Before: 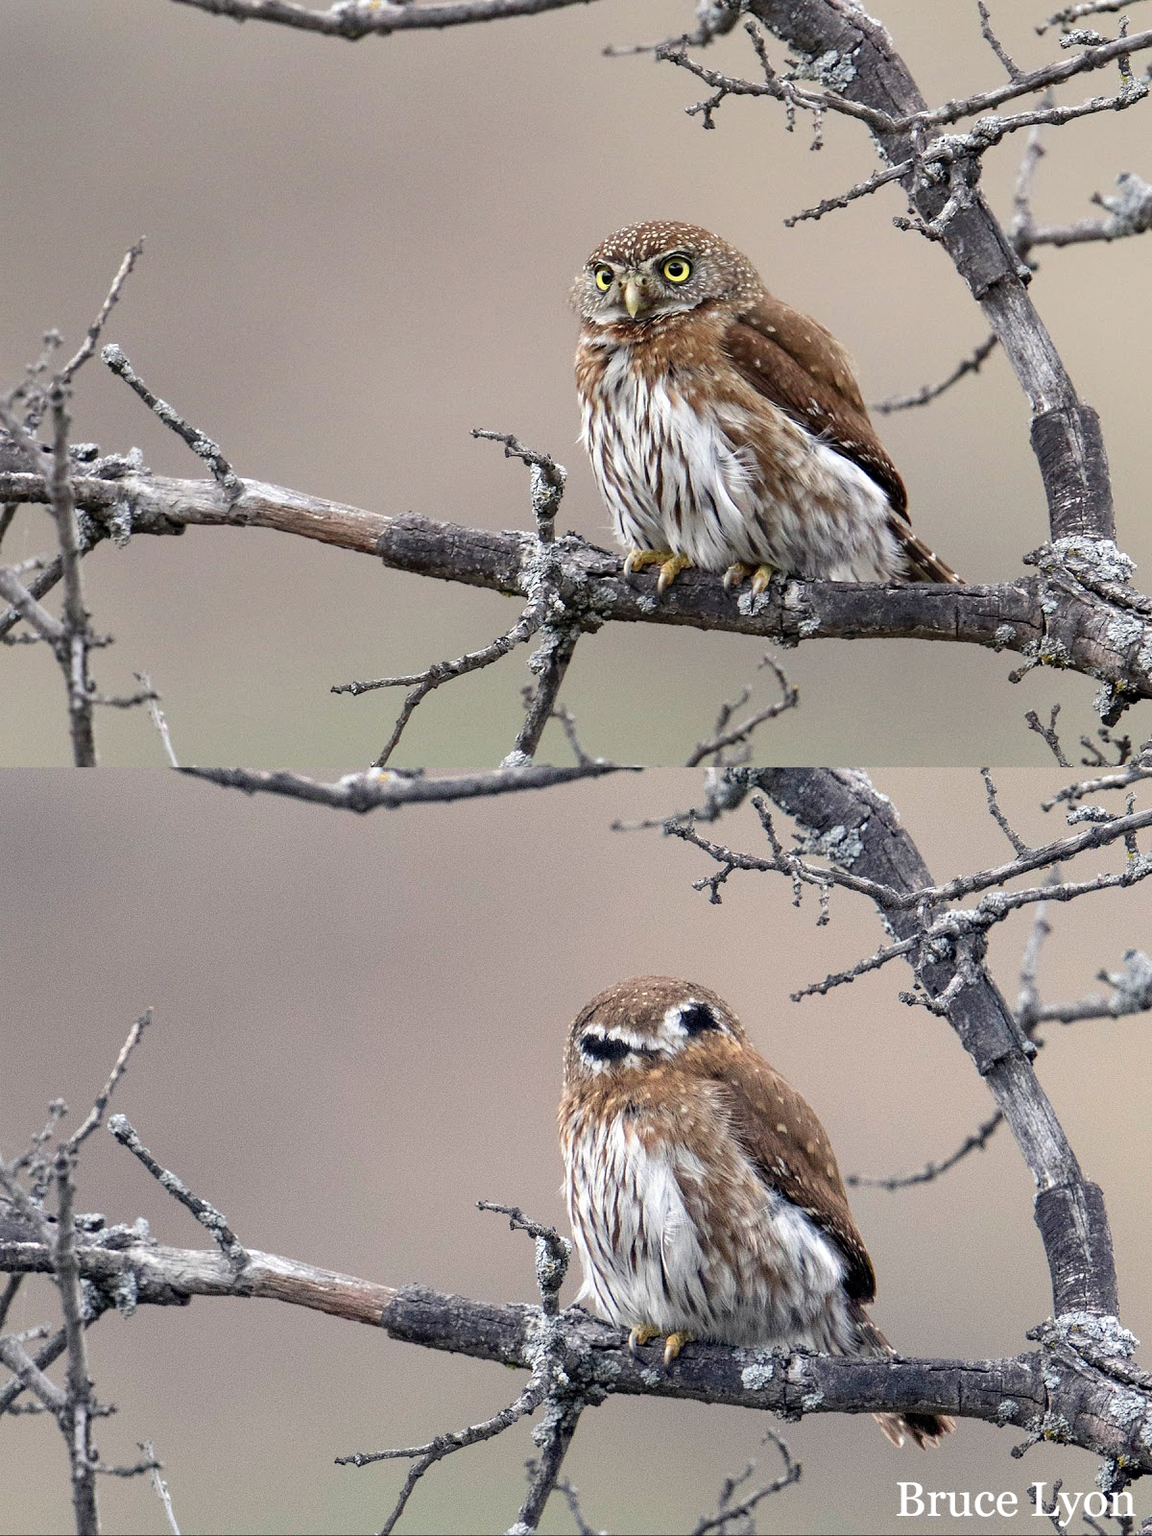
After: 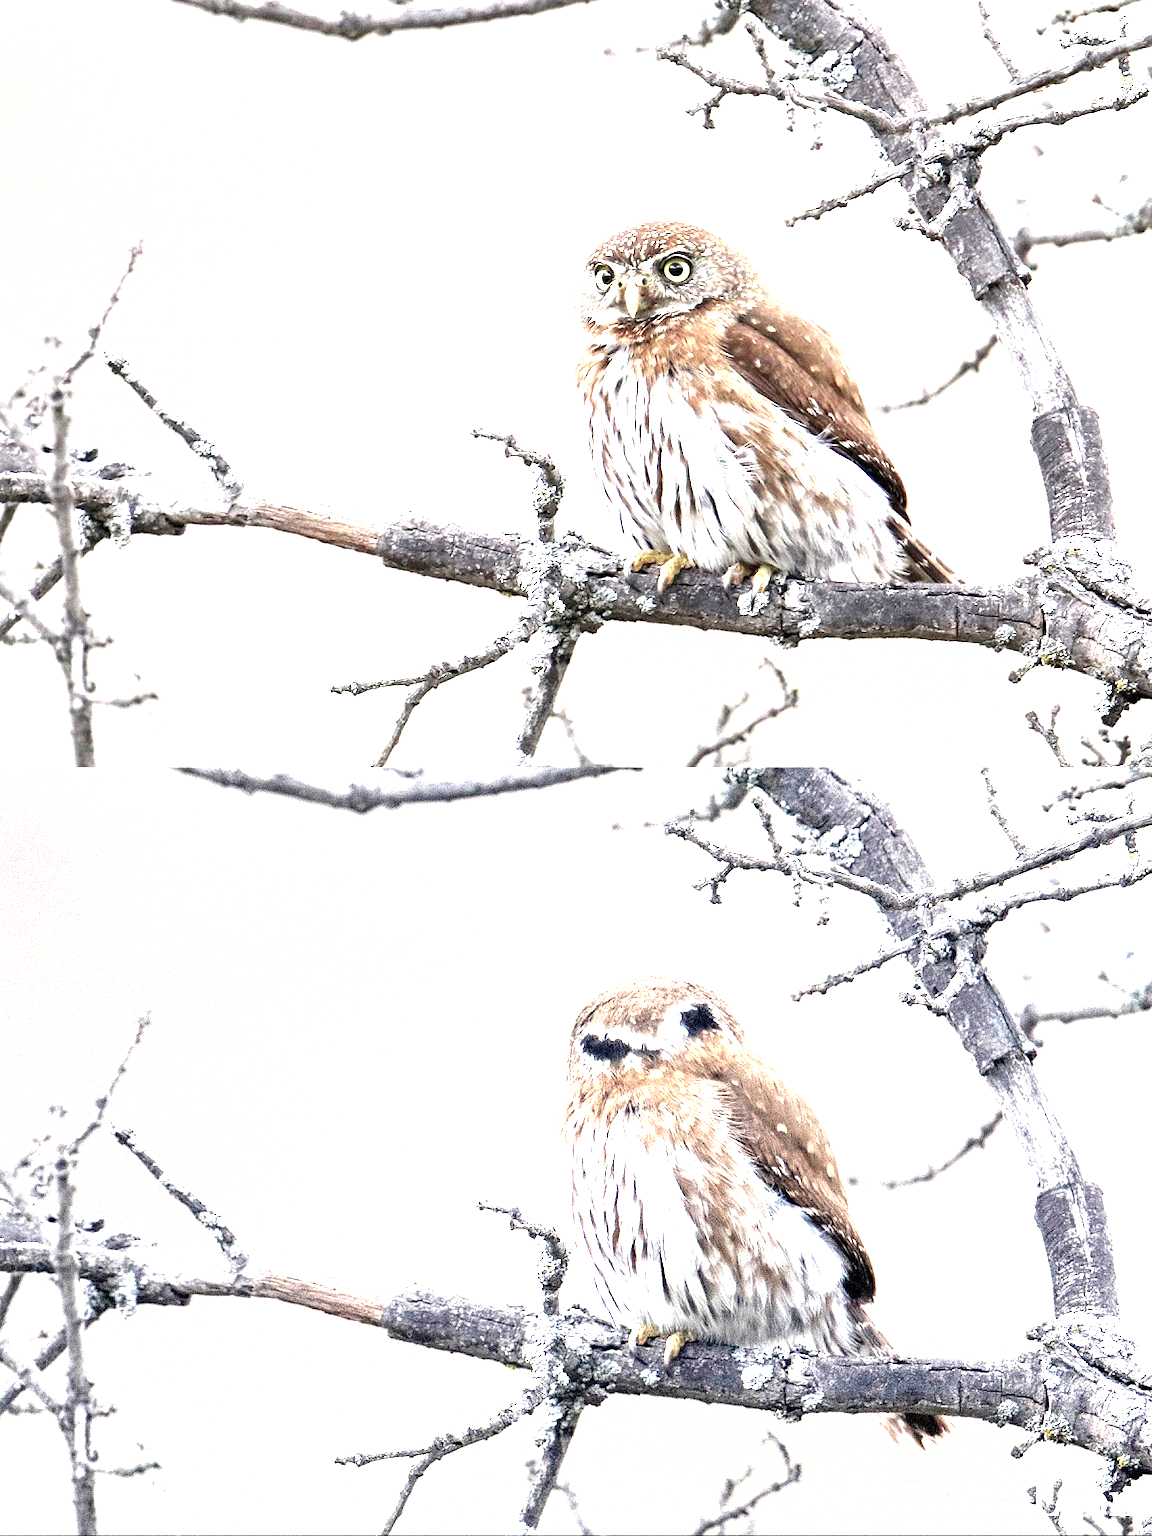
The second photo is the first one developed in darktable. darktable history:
exposure: exposure 2.003 EV, compensate highlight preservation false
color balance: input saturation 80.07%
